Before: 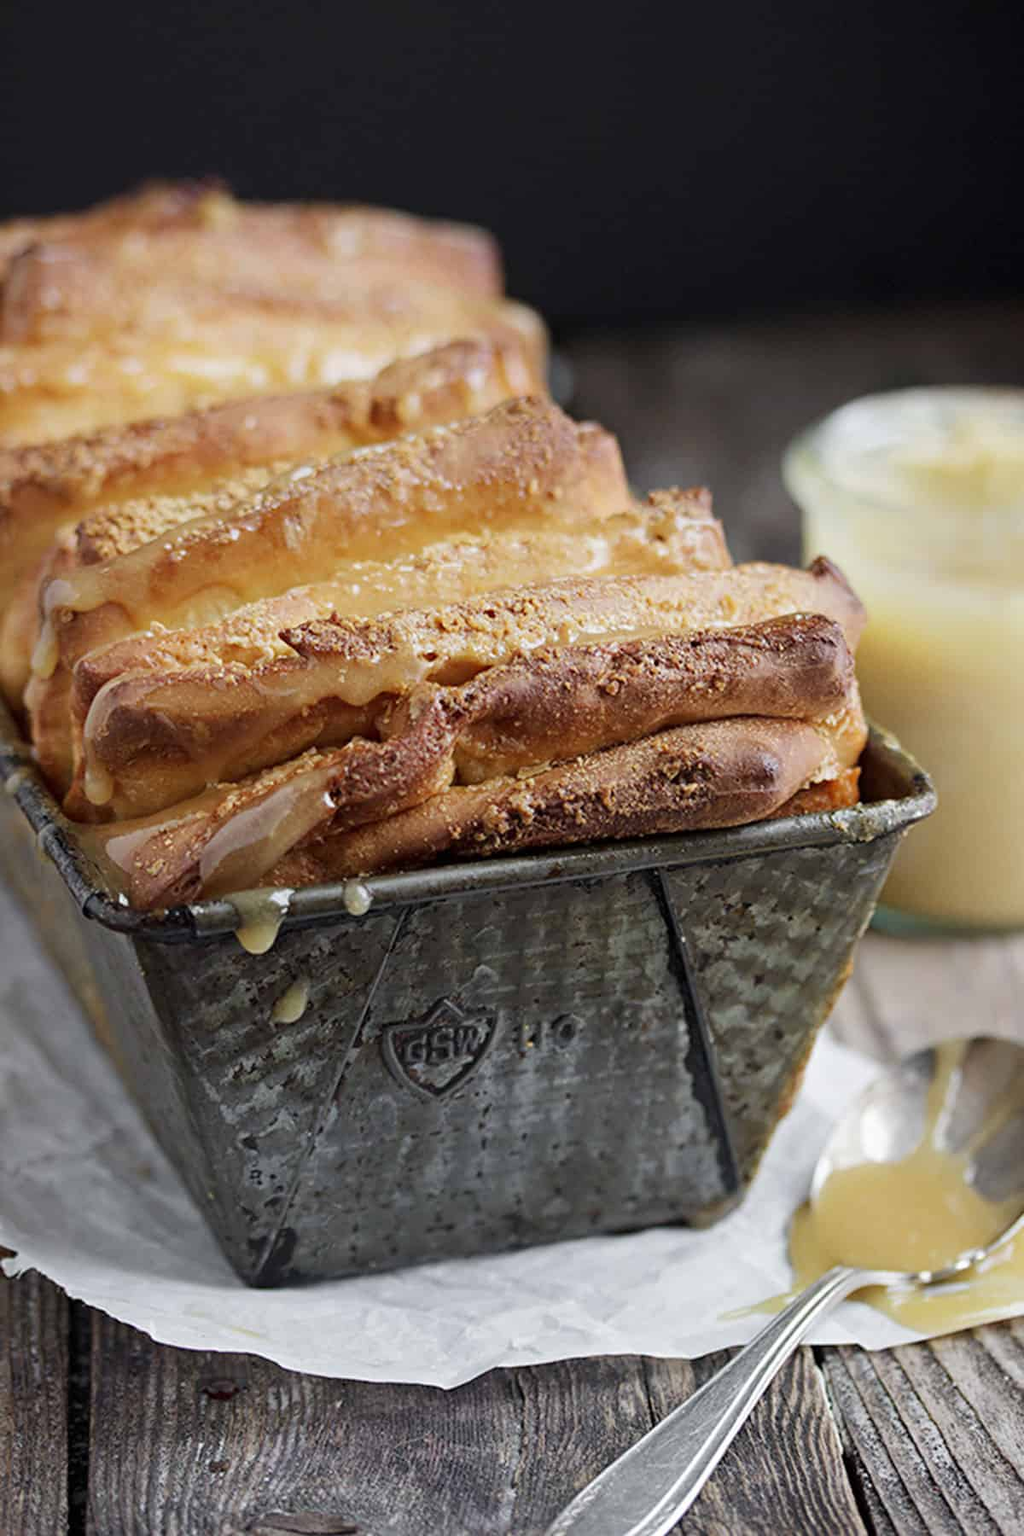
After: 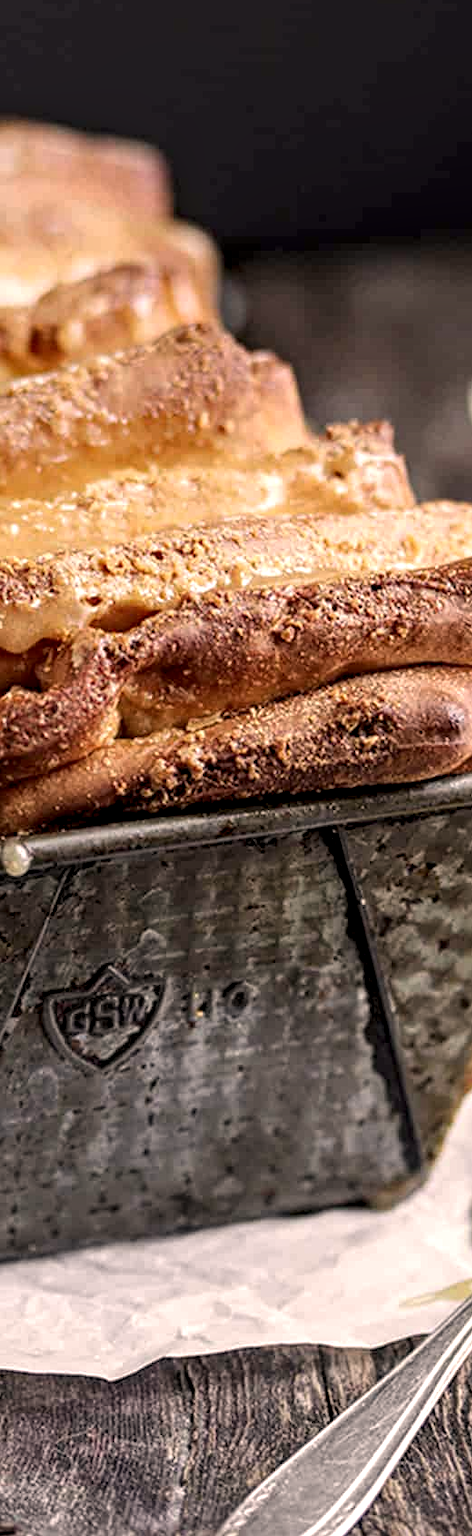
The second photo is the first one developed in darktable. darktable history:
white balance: red 1.127, blue 0.943
local contrast: detail 160%
crop: left 33.452%, top 6.025%, right 23.155%
